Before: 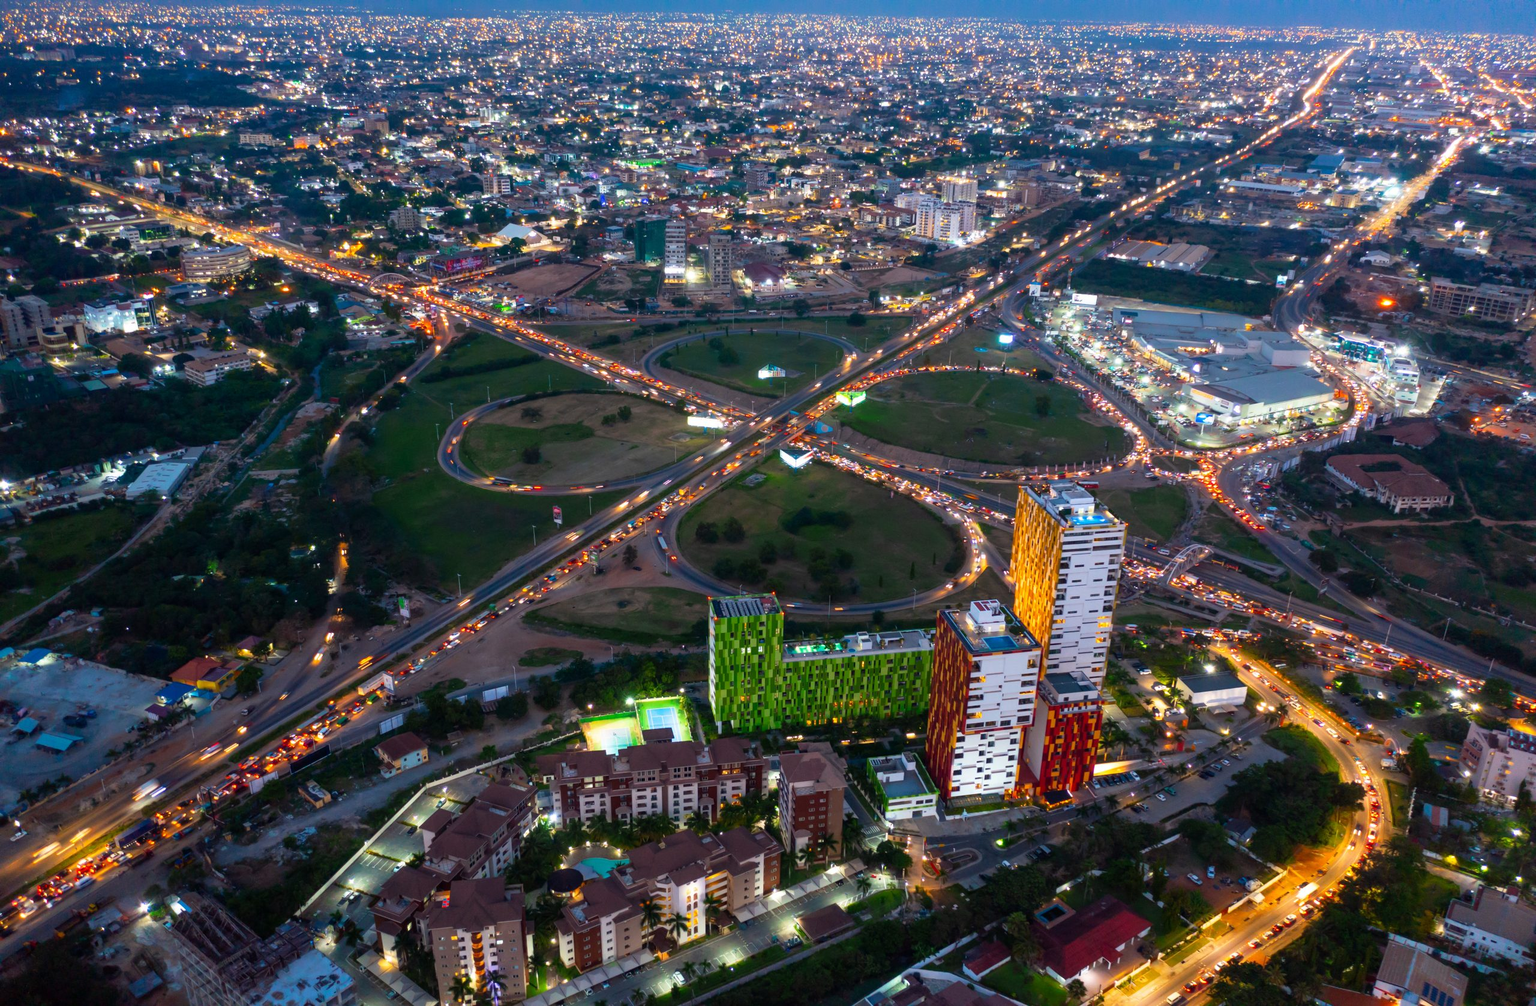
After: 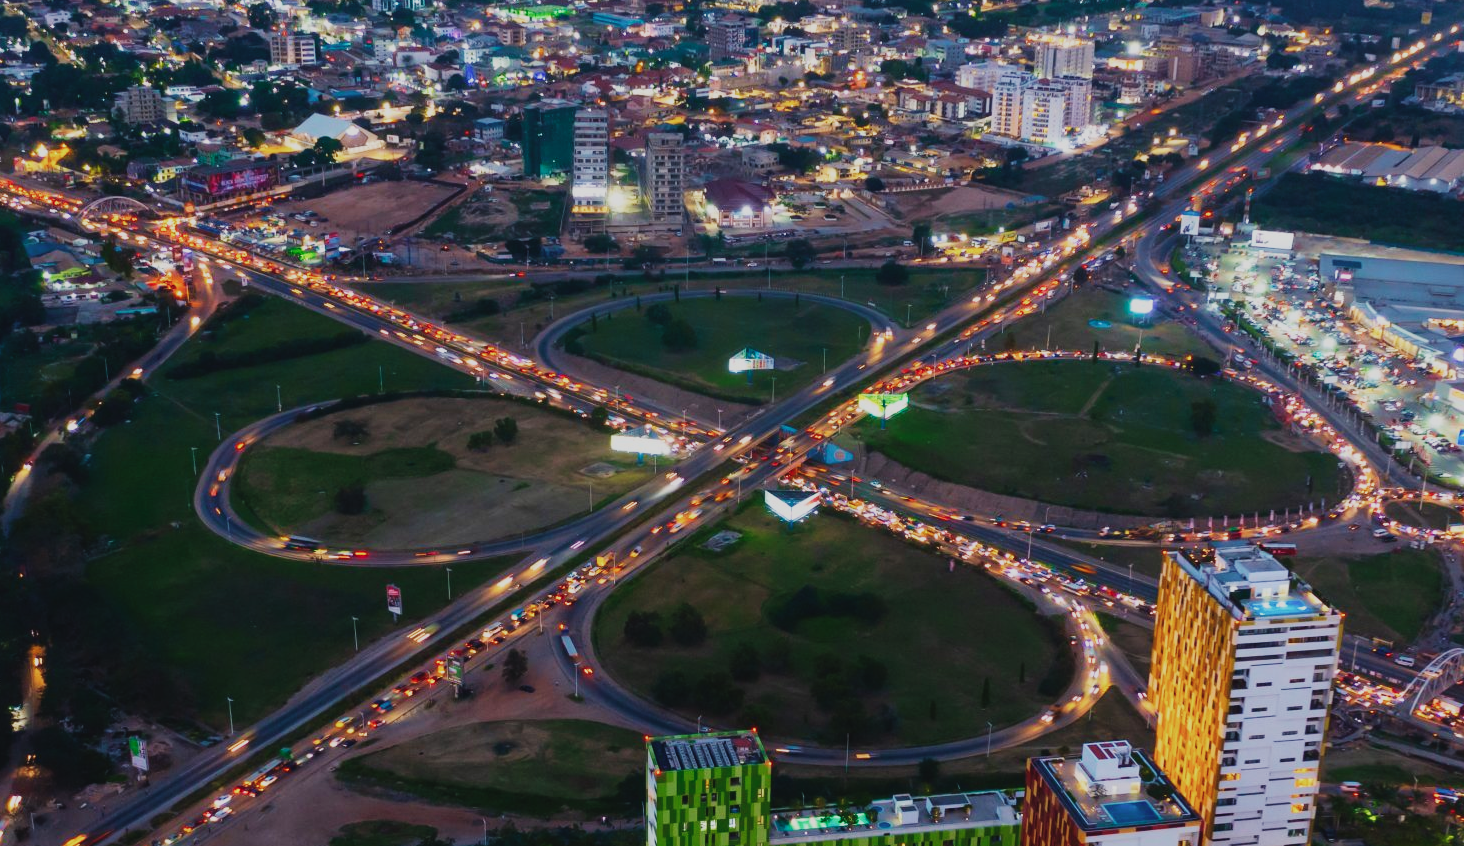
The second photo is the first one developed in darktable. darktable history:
exposure: black level correction -0.015, exposure -0.125 EV, compensate highlight preservation false
velvia: on, module defaults
crop: left 20.932%, top 15.471%, right 21.848%, bottom 34.081%
sigmoid: skew -0.2, preserve hue 0%, red attenuation 0.1, red rotation 0.035, green attenuation 0.1, green rotation -0.017, blue attenuation 0.15, blue rotation -0.052, base primaries Rec2020
